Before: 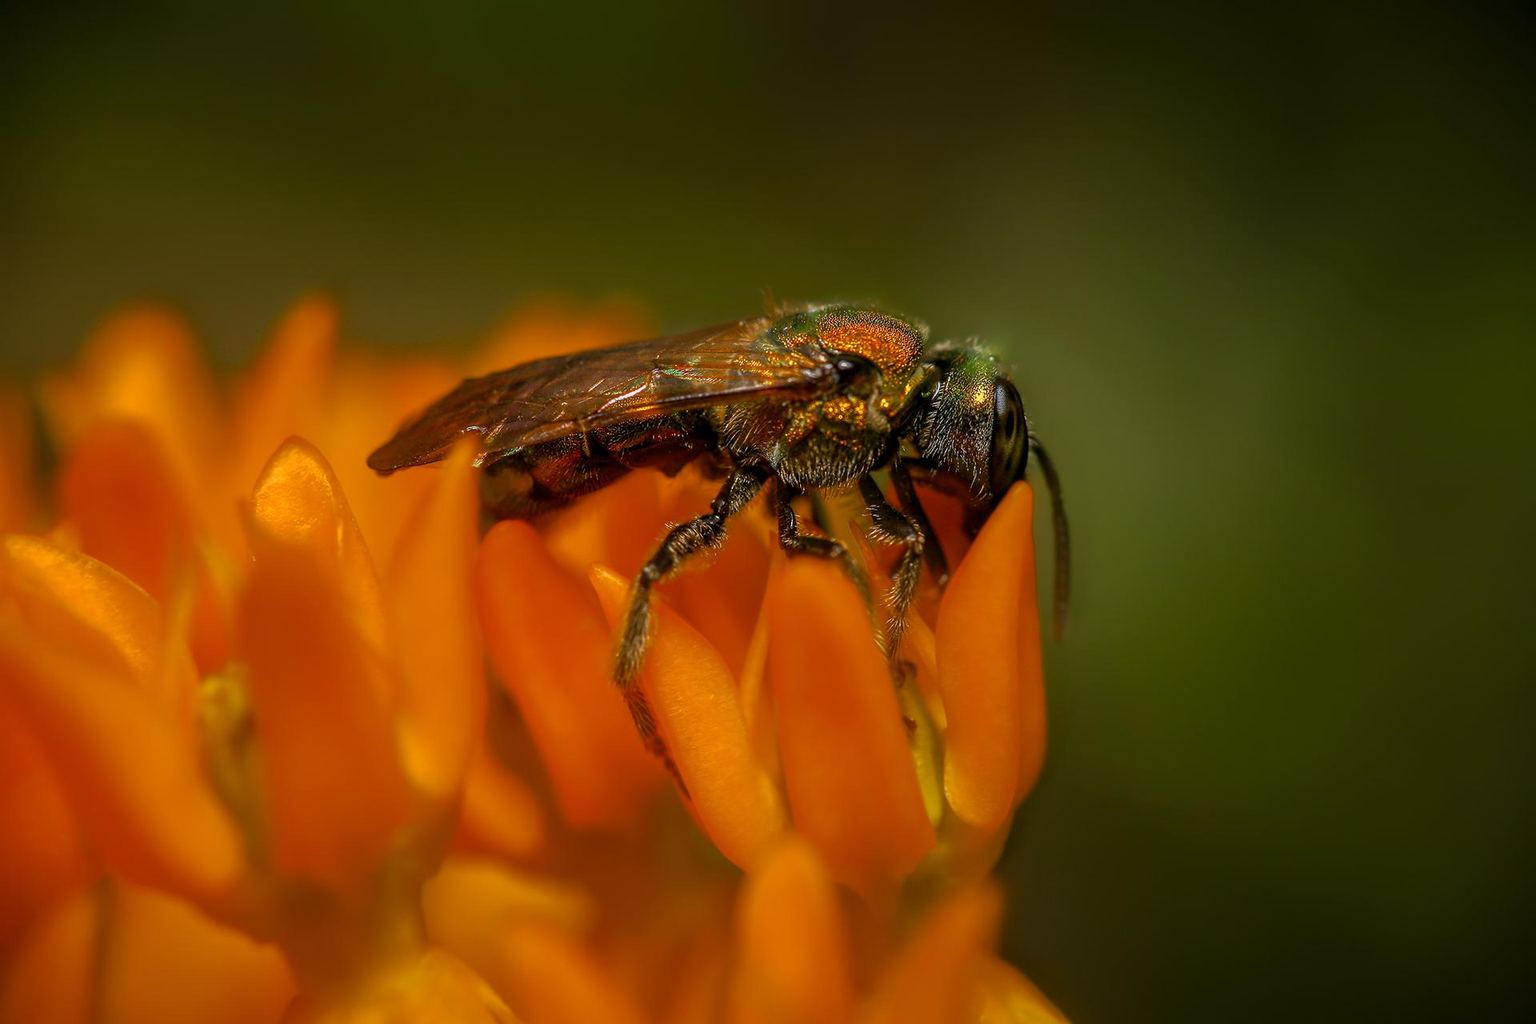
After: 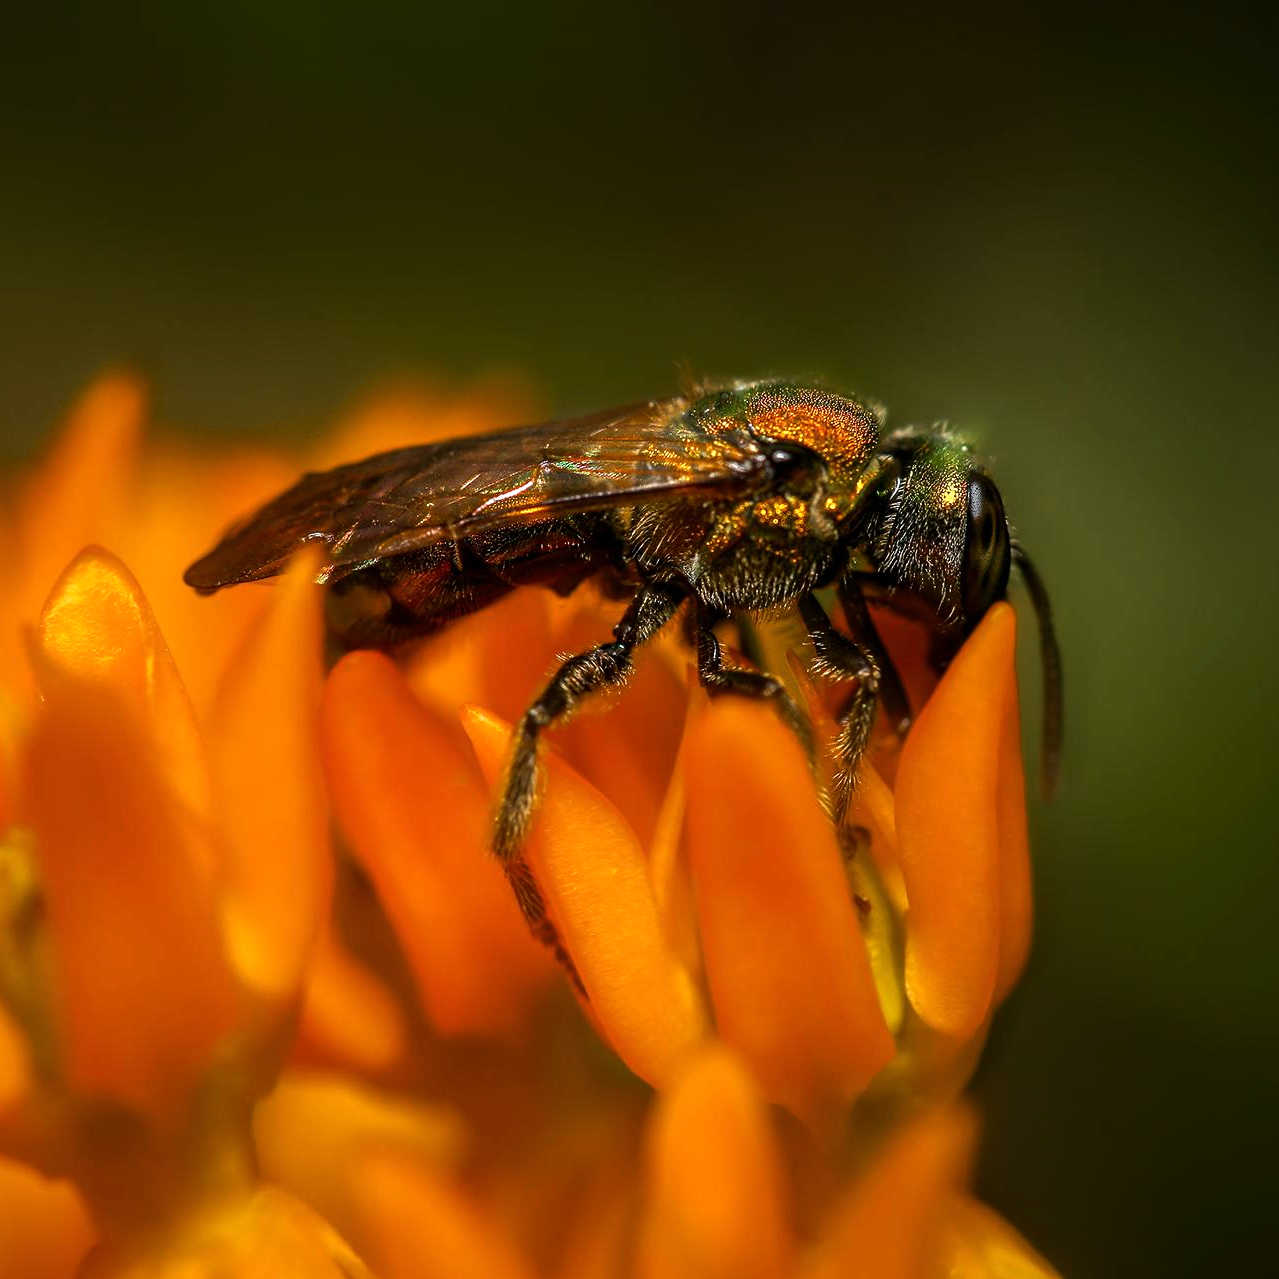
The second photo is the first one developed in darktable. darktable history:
tone equalizer: -8 EV -0.714 EV, -7 EV -0.677 EV, -6 EV -0.579 EV, -5 EV -0.389 EV, -3 EV 0.379 EV, -2 EV 0.6 EV, -1 EV 0.677 EV, +0 EV 0.729 EV, edges refinement/feathering 500, mask exposure compensation -1.57 EV, preserve details no
crop and rotate: left 14.369%, right 18.968%
